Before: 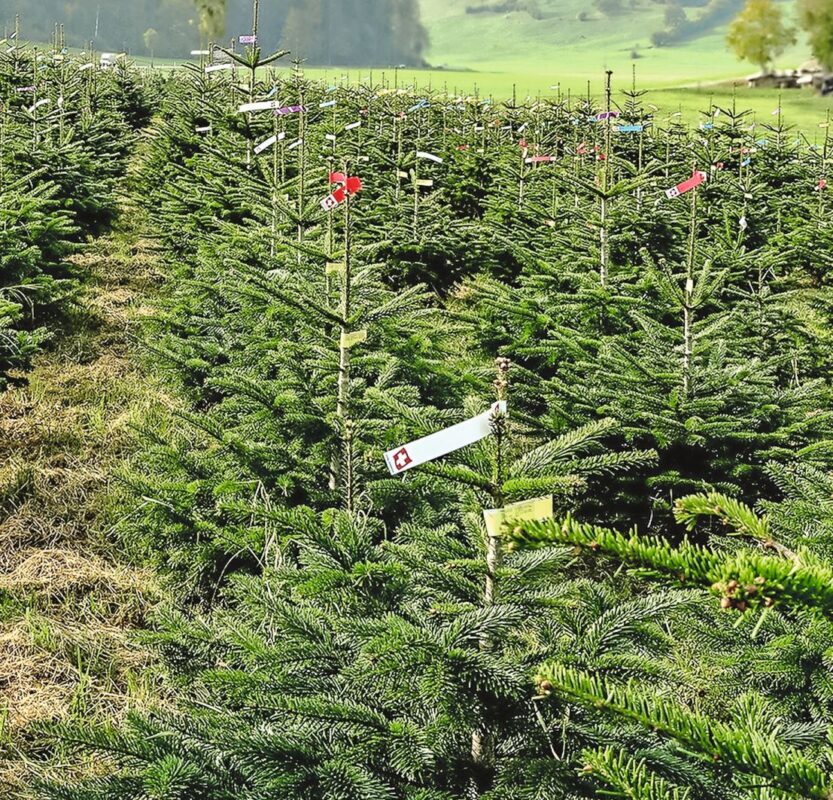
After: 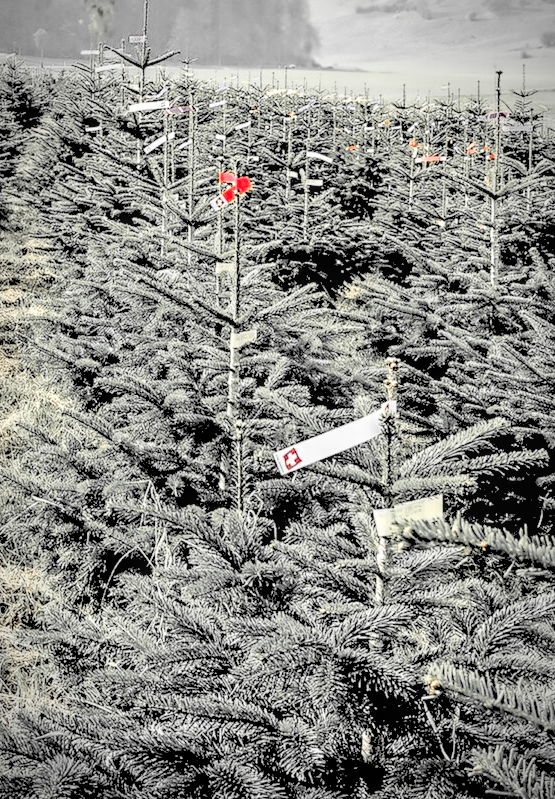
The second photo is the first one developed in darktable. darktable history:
rgb levels: levels [[0.027, 0.429, 0.996], [0, 0.5, 1], [0, 0.5, 1]]
crop and rotate: left 13.409%, right 19.924%
vignetting: fall-off start 87%, automatic ratio true
sharpen: radius 5.325, amount 0.312, threshold 26.433
color zones: curves: ch0 [(0, 0.447) (0.184, 0.543) (0.323, 0.476) (0.429, 0.445) (0.571, 0.443) (0.714, 0.451) (0.857, 0.452) (1, 0.447)]; ch1 [(0, 0.464) (0.176, 0.46) (0.287, 0.177) (0.429, 0.002) (0.571, 0) (0.714, 0) (0.857, 0) (1, 0.464)], mix 20%
local contrast: detail 130%
tone curve: curves: ch0 [(0, 0) (0.004, 0.001) (0.133, 0.112) (0.325, 0.362) (0.832, 0.893) (1, 1)], color space Lab, linked channels, preserve colors none
